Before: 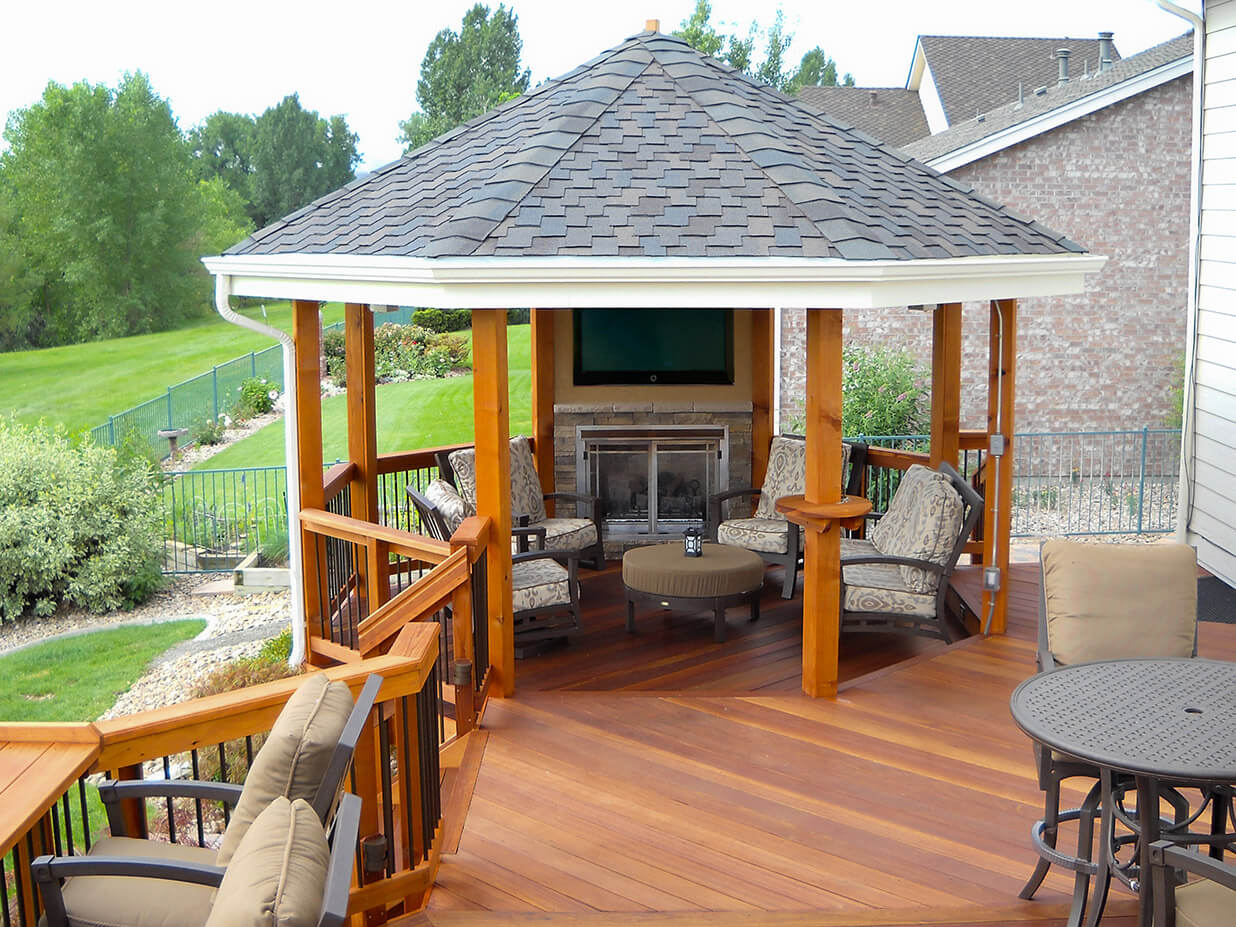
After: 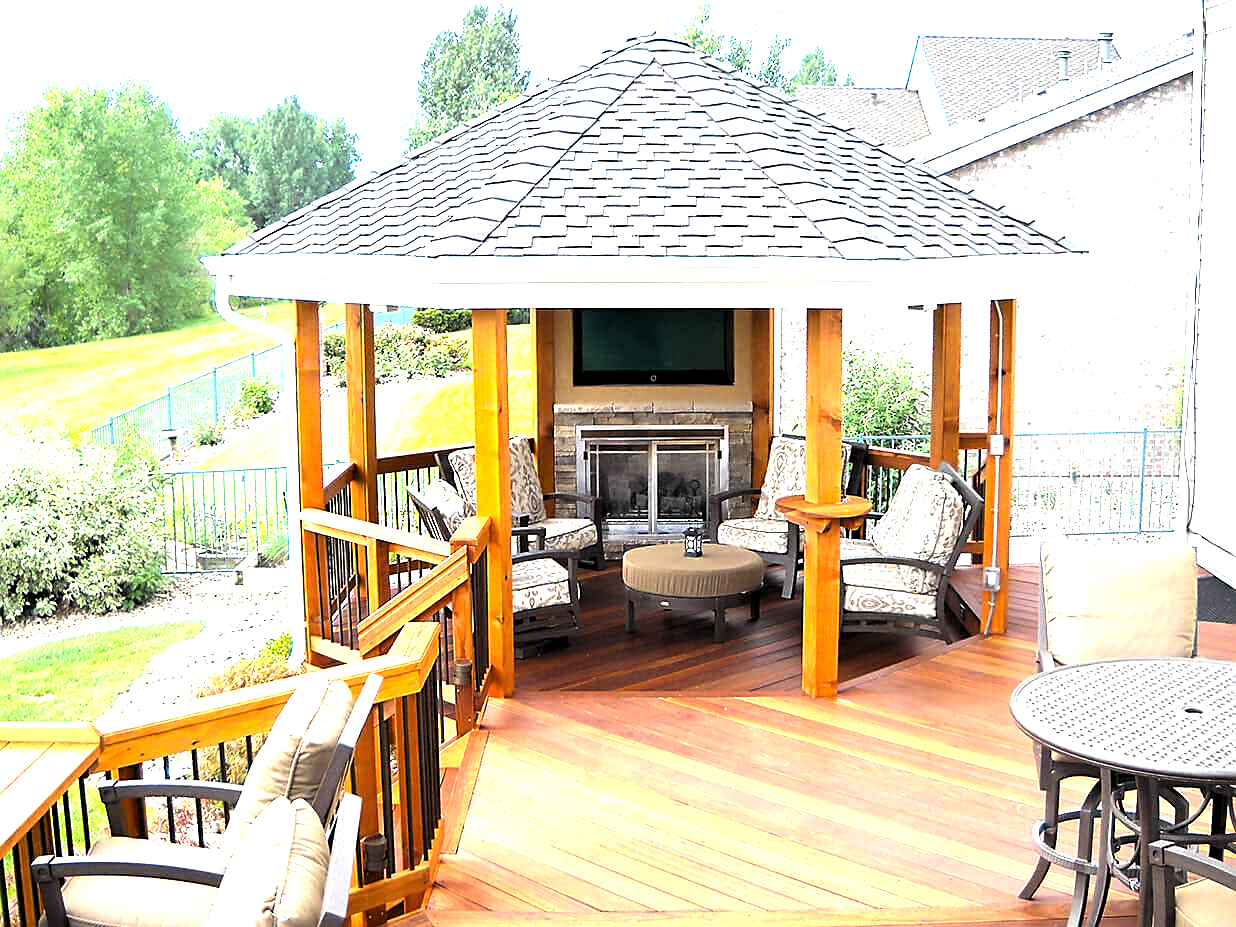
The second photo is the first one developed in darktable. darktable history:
levels: levels [0.116, 0.574, 1]
exposure: black level correction 0.001, exposure 1.82 EV, compensate exposure bias true, compensate highlight preservation false
sharpen: on, module defaults
base curve: curves: ch0 [(0, 0) (0.472, 0.455) (1, 1)], preserve colors none
